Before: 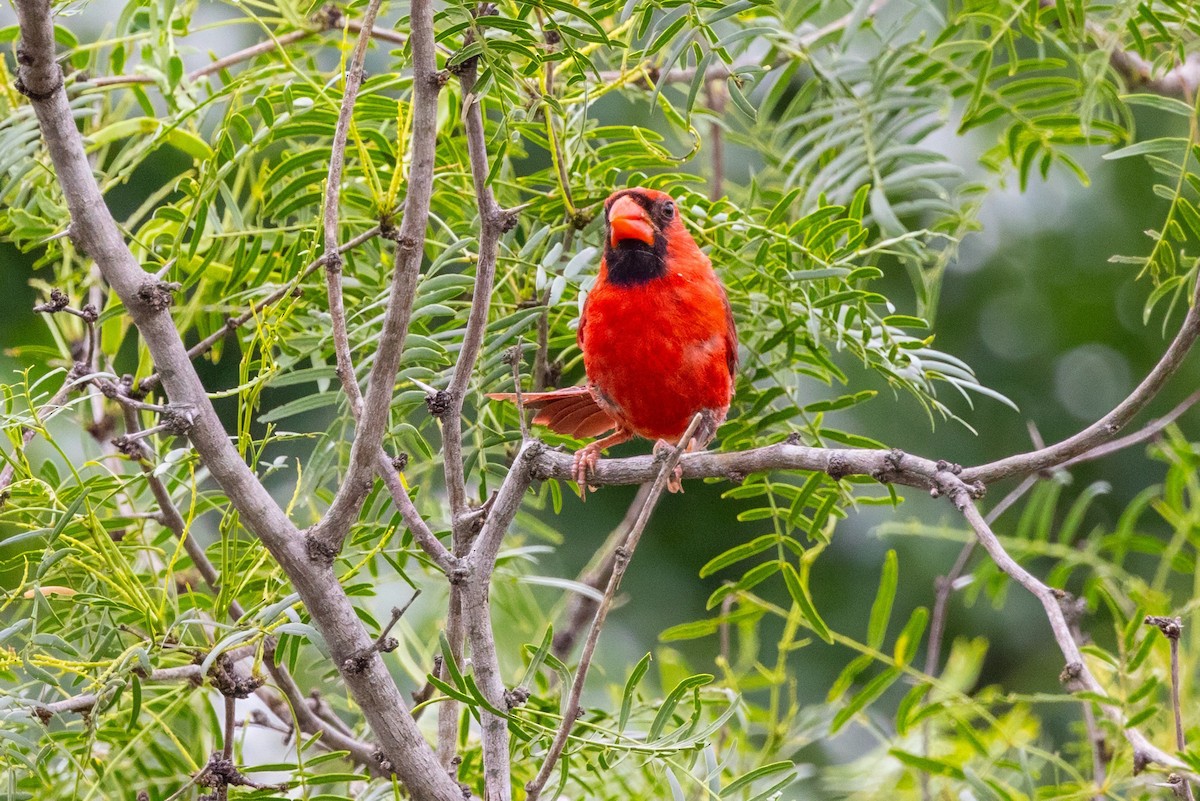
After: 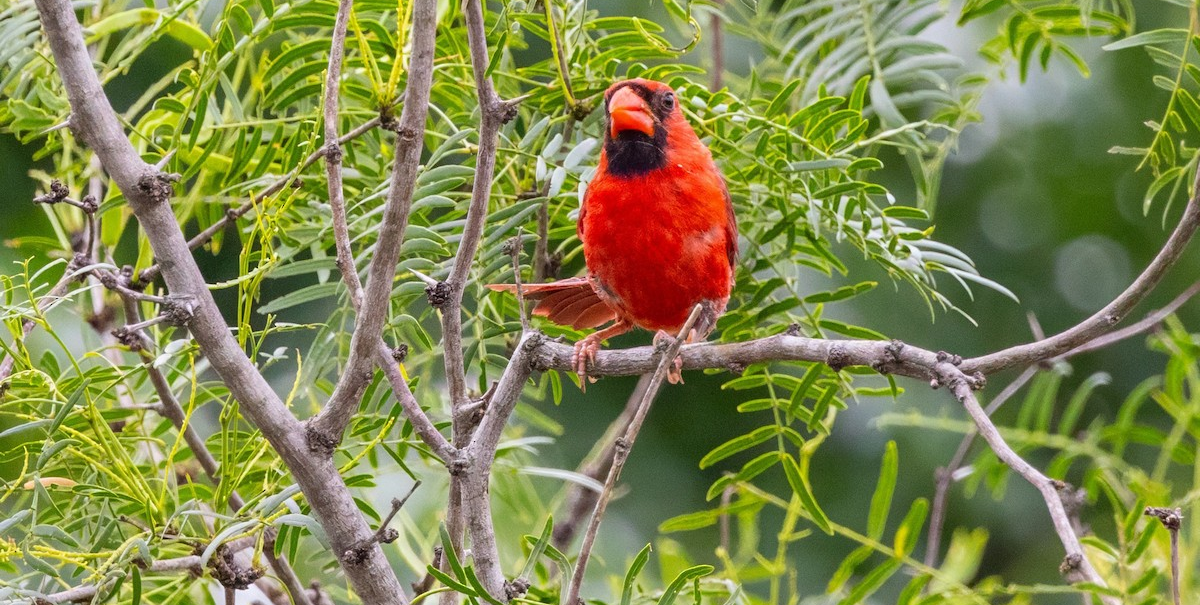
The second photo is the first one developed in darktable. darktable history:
crop: top 13.695%, bottom 10.753%
